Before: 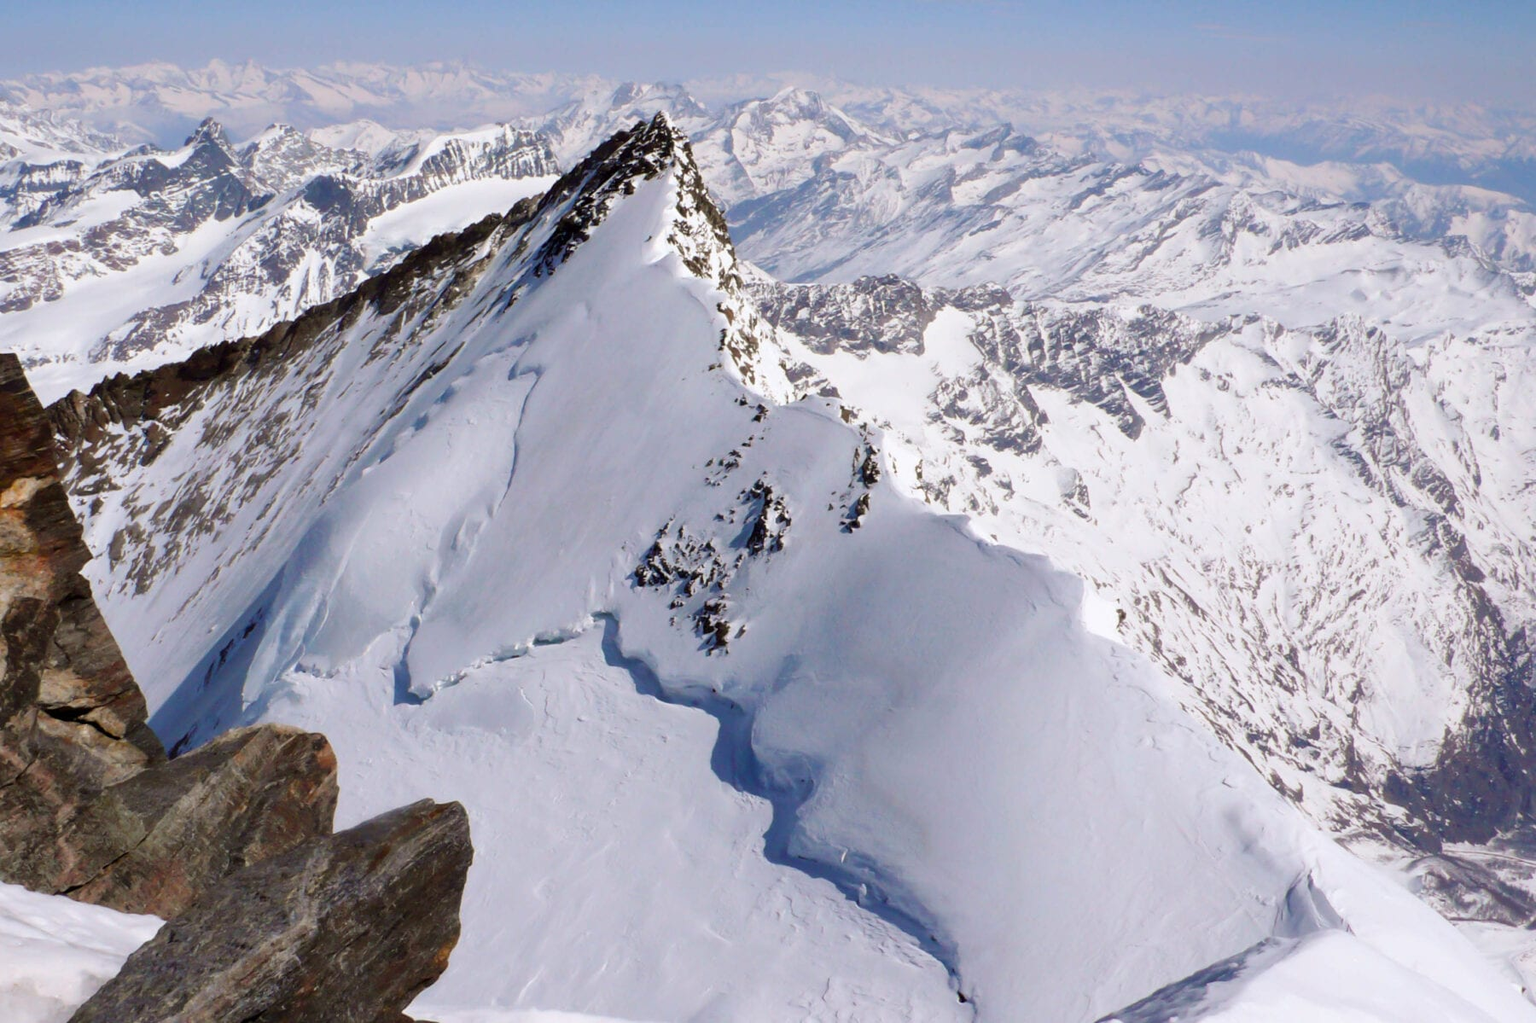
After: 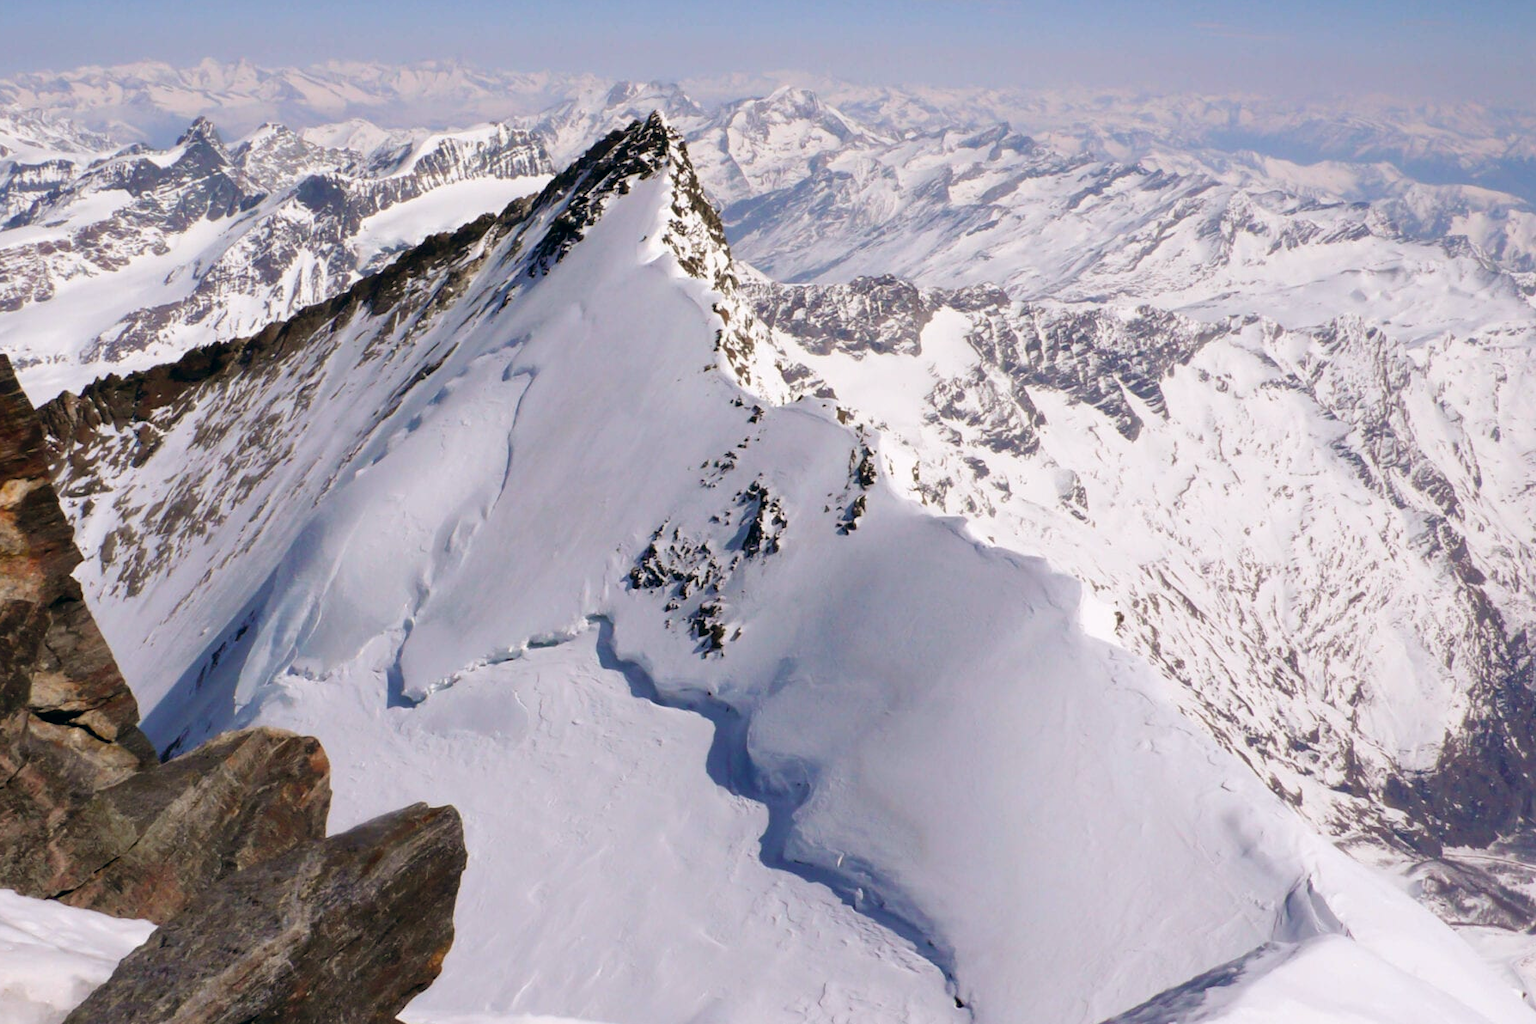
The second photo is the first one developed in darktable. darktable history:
crop and rotate: left 0.614%, top 0.179%, bottom 0.309%
base curve: exposure shift 0, preserve colors none
color balance: lift [1, 0.998, 1.001, 1.002], gamma [1, 1.02, 1, 0.98], gain [1, 1.02, 1.003, 0.98]
